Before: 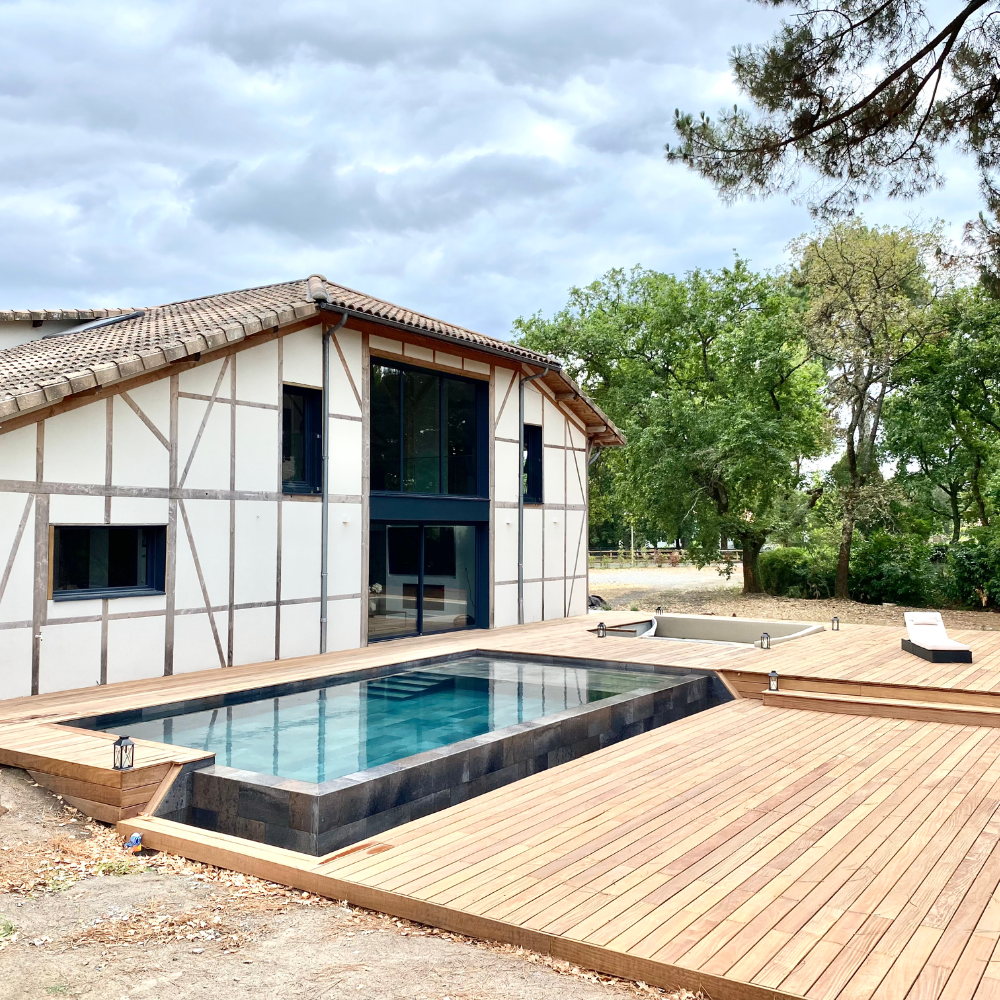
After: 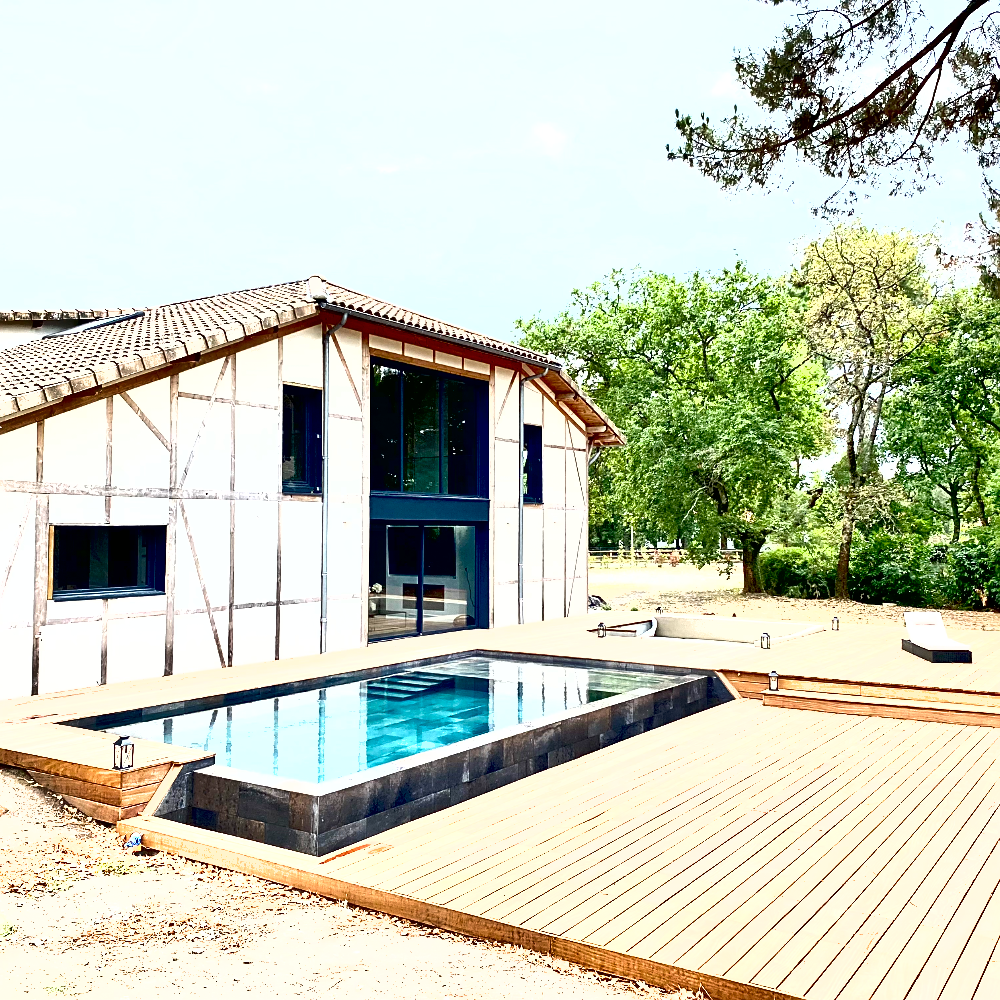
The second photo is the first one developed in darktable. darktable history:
shadows and highlights: low approximation 0.01, soften with gaussian
sharpen: on, module defaults
exposure: black level correction 0.009, exposure 1.425 EV, compensate highlight preservation false
